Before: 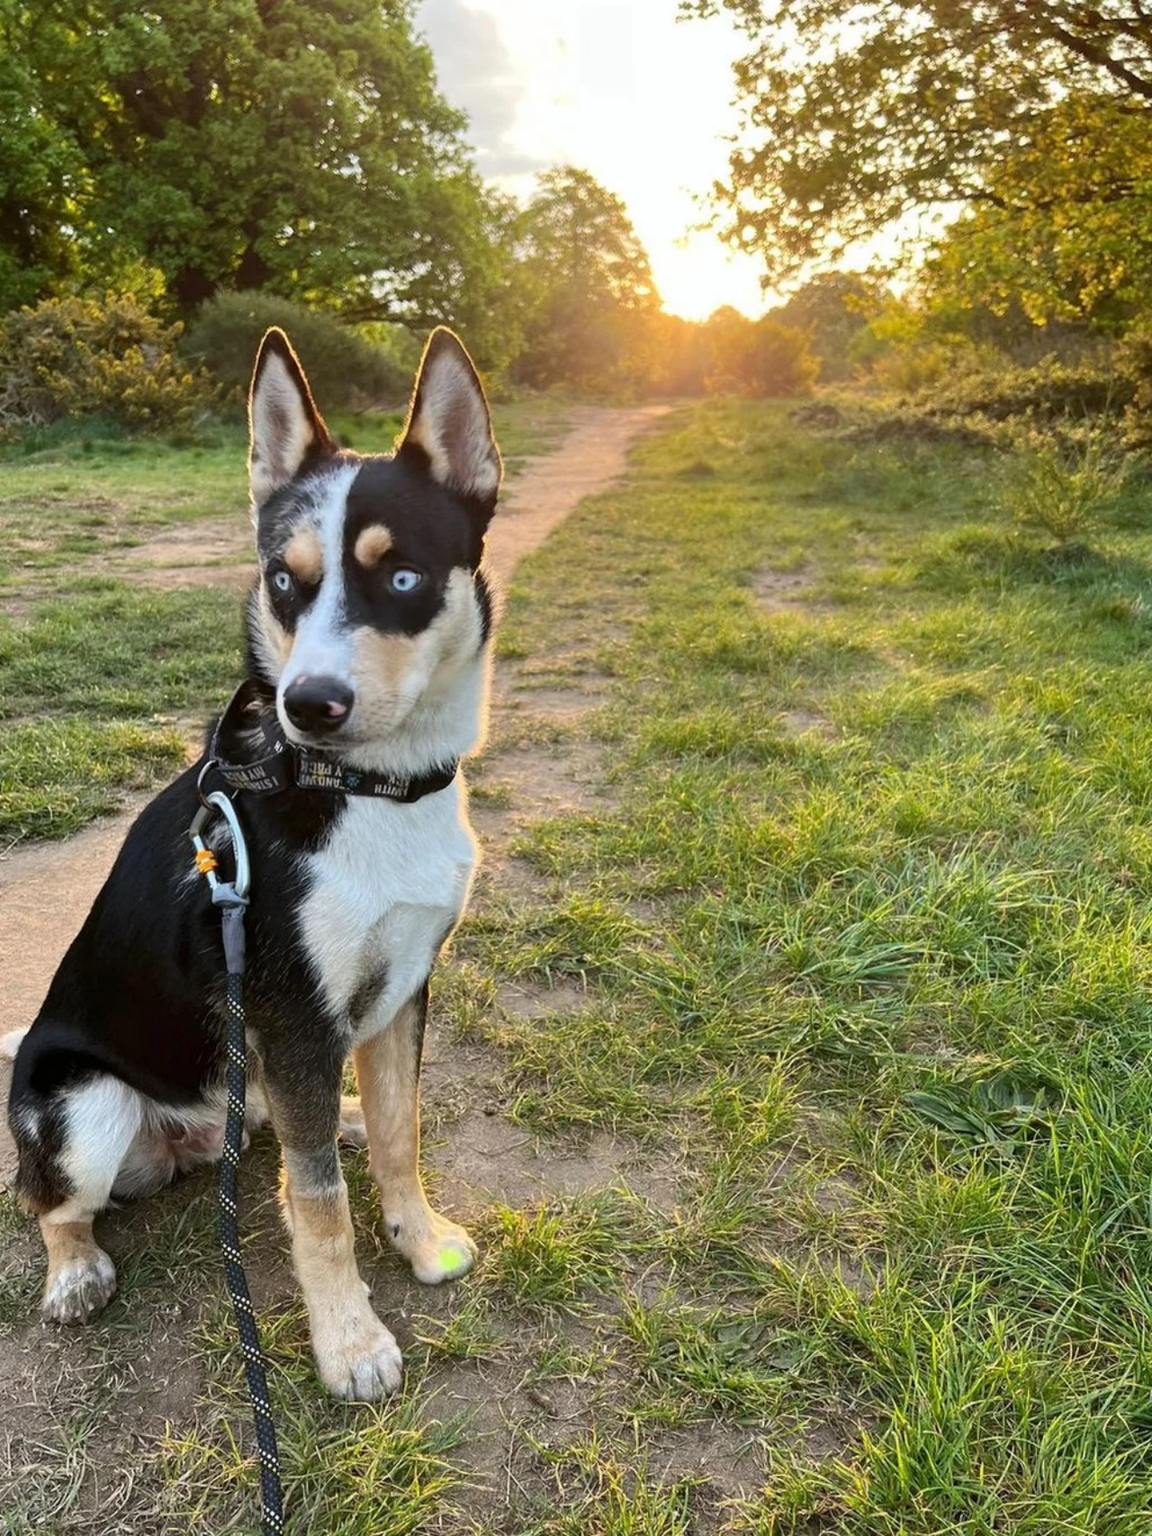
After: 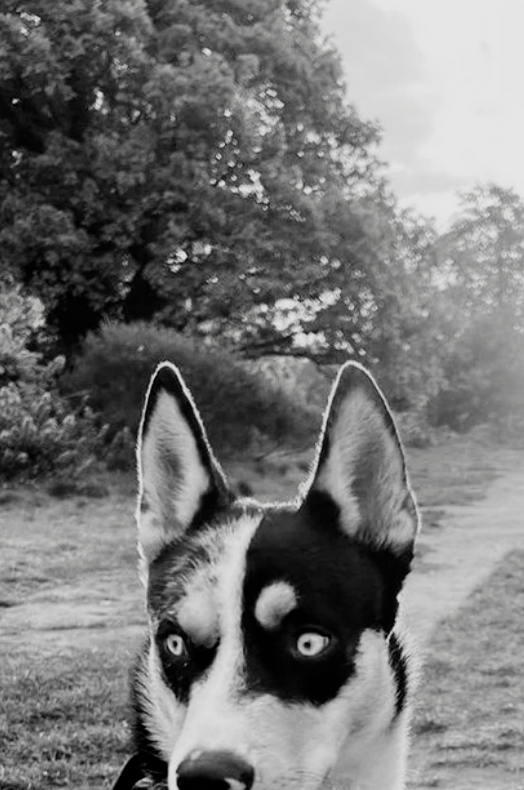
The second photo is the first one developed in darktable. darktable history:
filmic rgb: black relative exposure -5.03 EV, white relative exposure 3.51 EV, hardness 3.17, contrast 1.298, highlights saturation mix -49.5%, color science v4 (2020), iterations of high-quality reconstruction 0, contrast in shadows soft, contrast in highlights soft
crop and rotate: left 10.905%, top 0.076%, right 48.137%, bottom 53.644%
